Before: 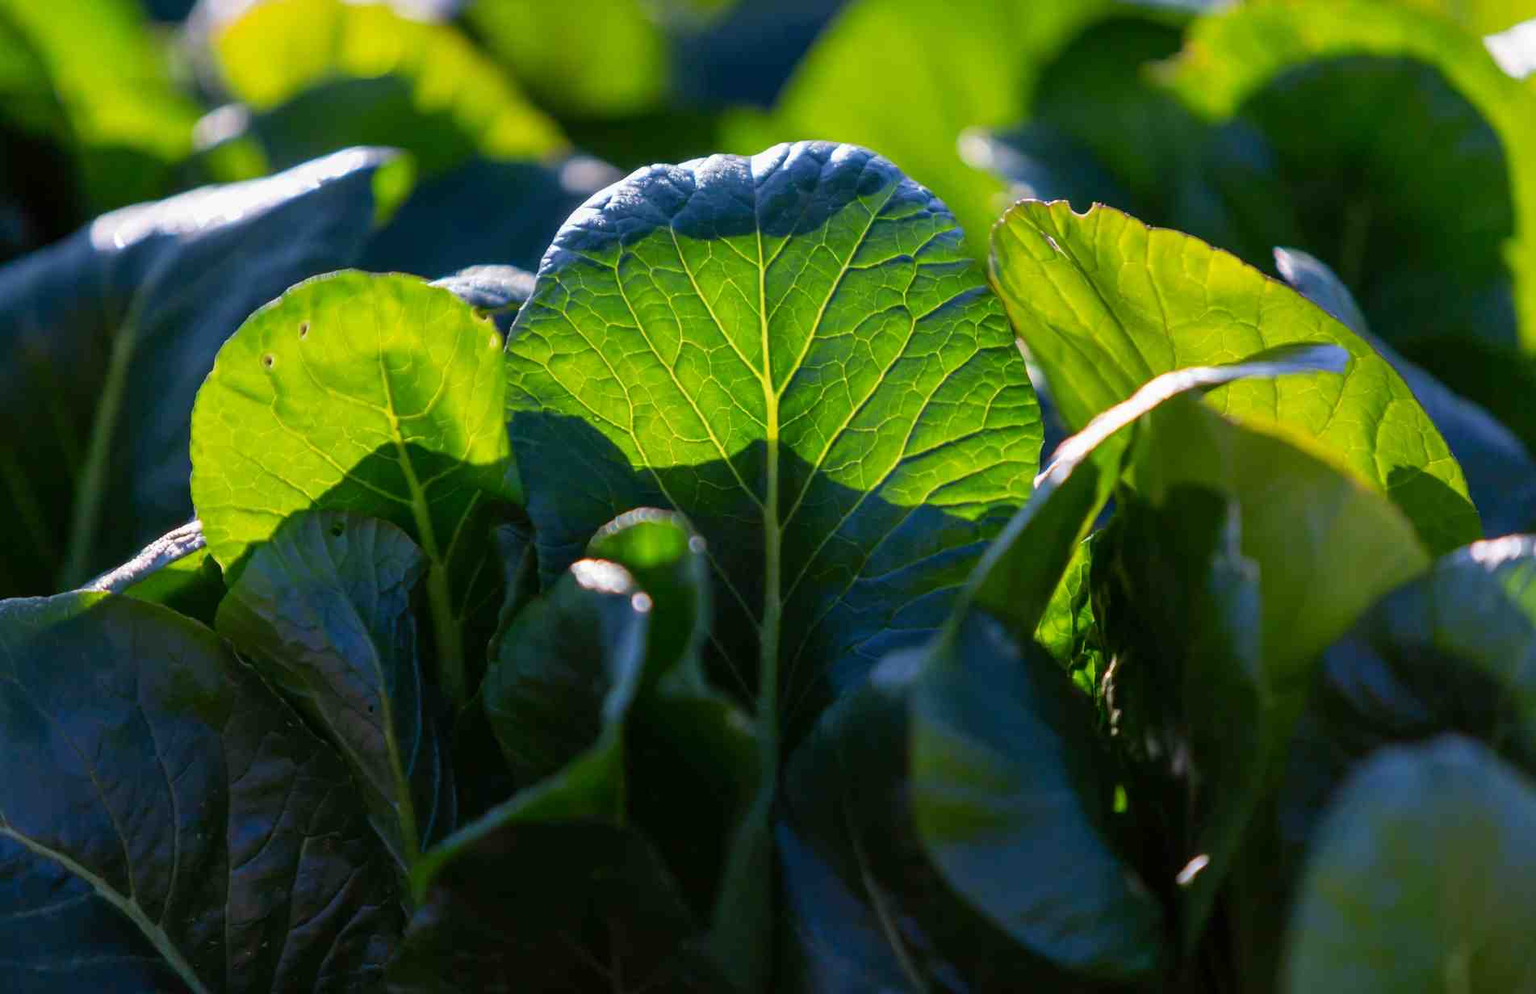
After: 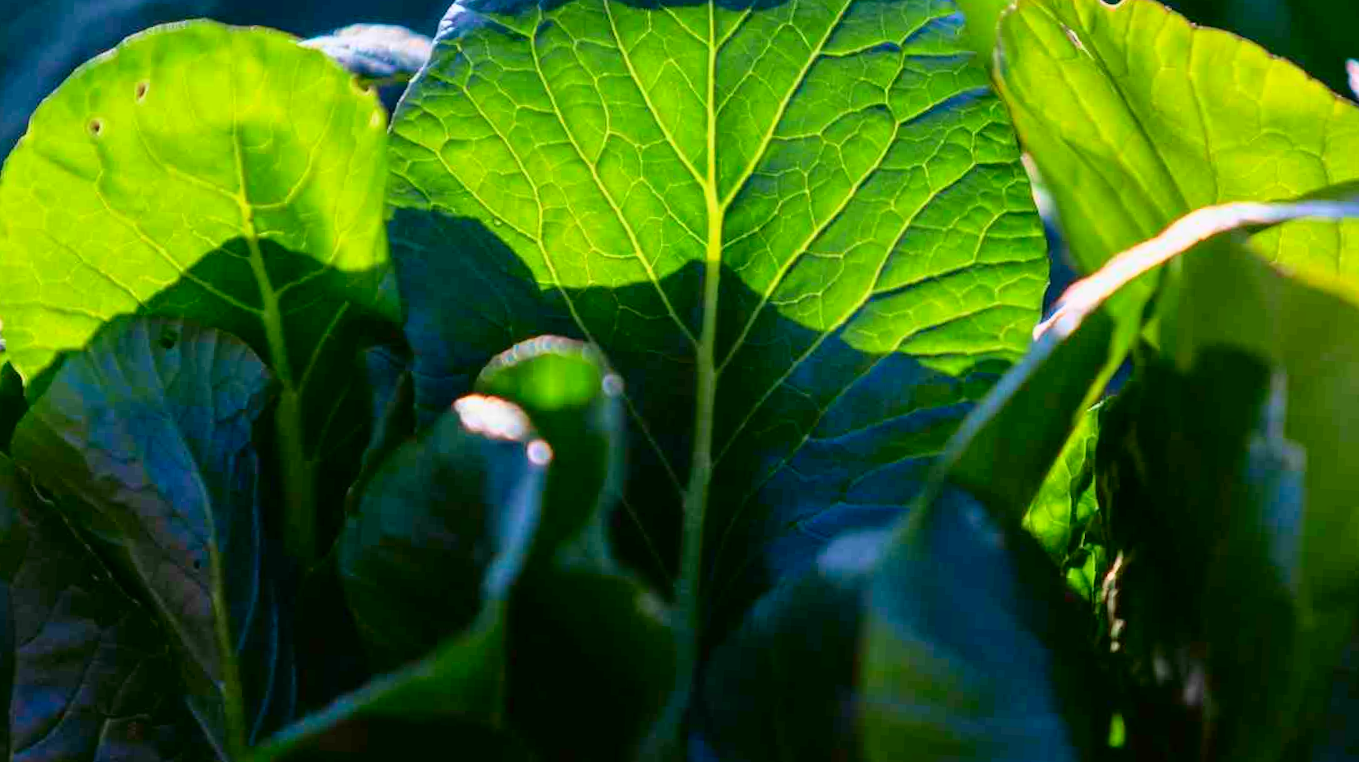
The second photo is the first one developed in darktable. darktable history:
crop and rotate: angle -3.37°, left 9.79%, top 20.73%, right 12.42%, bottom 11.82%
tone curve: curves: ch0 [(0, 0) (0.091, 0.077) (0.389, 0.458) (0.745, 0.82) (0.844, 0.908) (0.909, 0.942) (1, 0.973)]; ch1 [(0, 0) (0.437, 0.404) (0.5, 0.5) (0.529, 0.55) (0.58, 0.6) (0.616, 0.649) (1, 1)]; ch2 [(0, 0) (0.442, 0.415) (0.5, 0.5) (0.535, 0.557) (0.585, 0.62) (1, 1)], color space Lab, independent channels, preserve colors none
